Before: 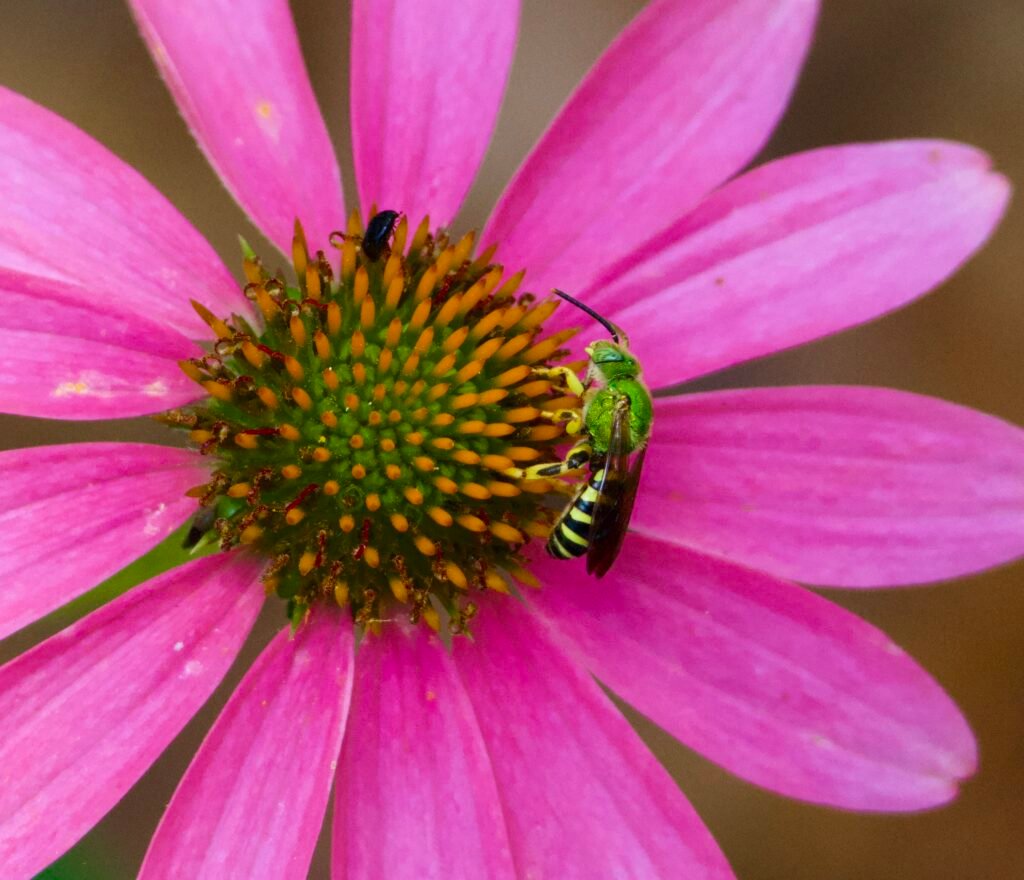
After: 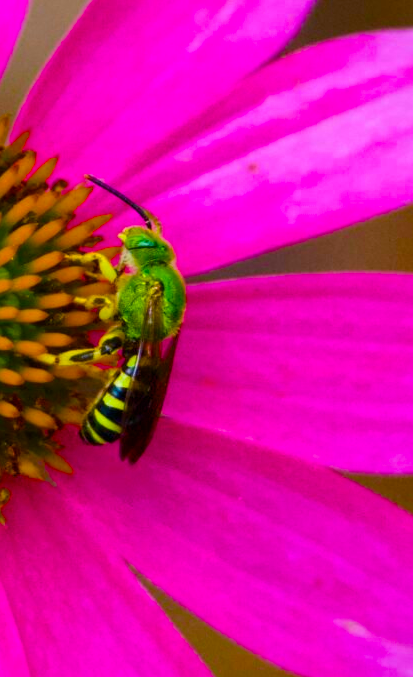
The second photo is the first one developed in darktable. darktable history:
crop: left 45.653%, top 13.032%, right 13.926%, bottom 9.993%
color balance rgb: linear chroma grading › global chroma 15.221%, perceptual saturation grading › global saturation 49.516%
